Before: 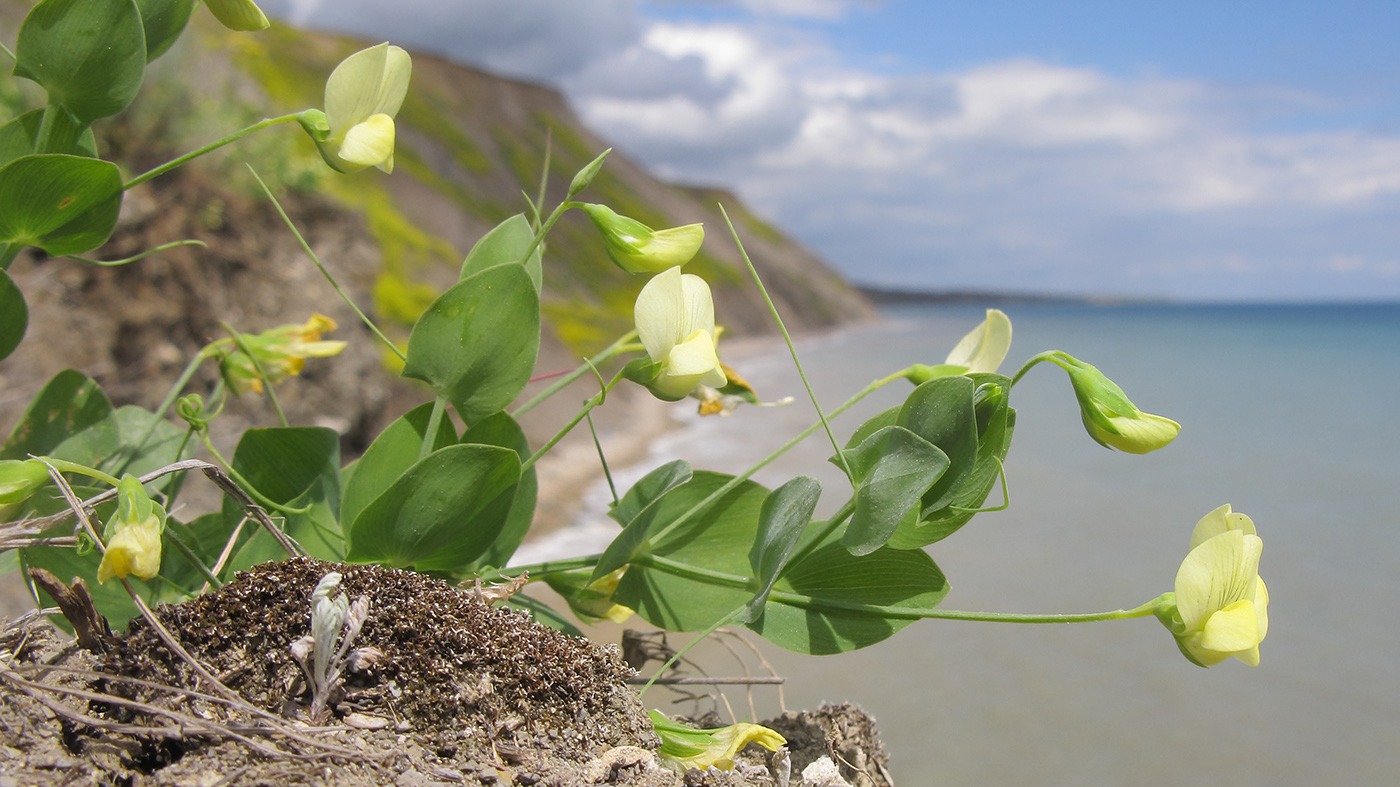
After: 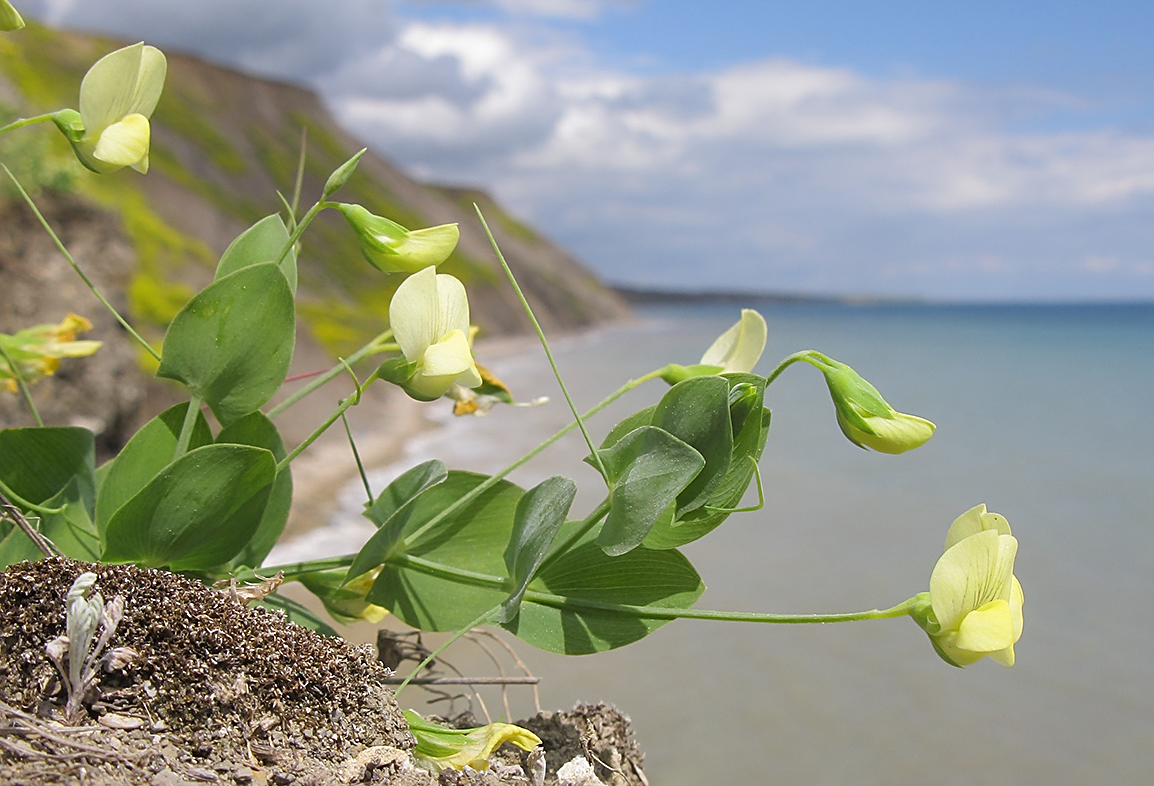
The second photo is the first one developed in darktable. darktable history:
crop: left 17.566%, bottom 0.044%
sharpen: on, module defaults
